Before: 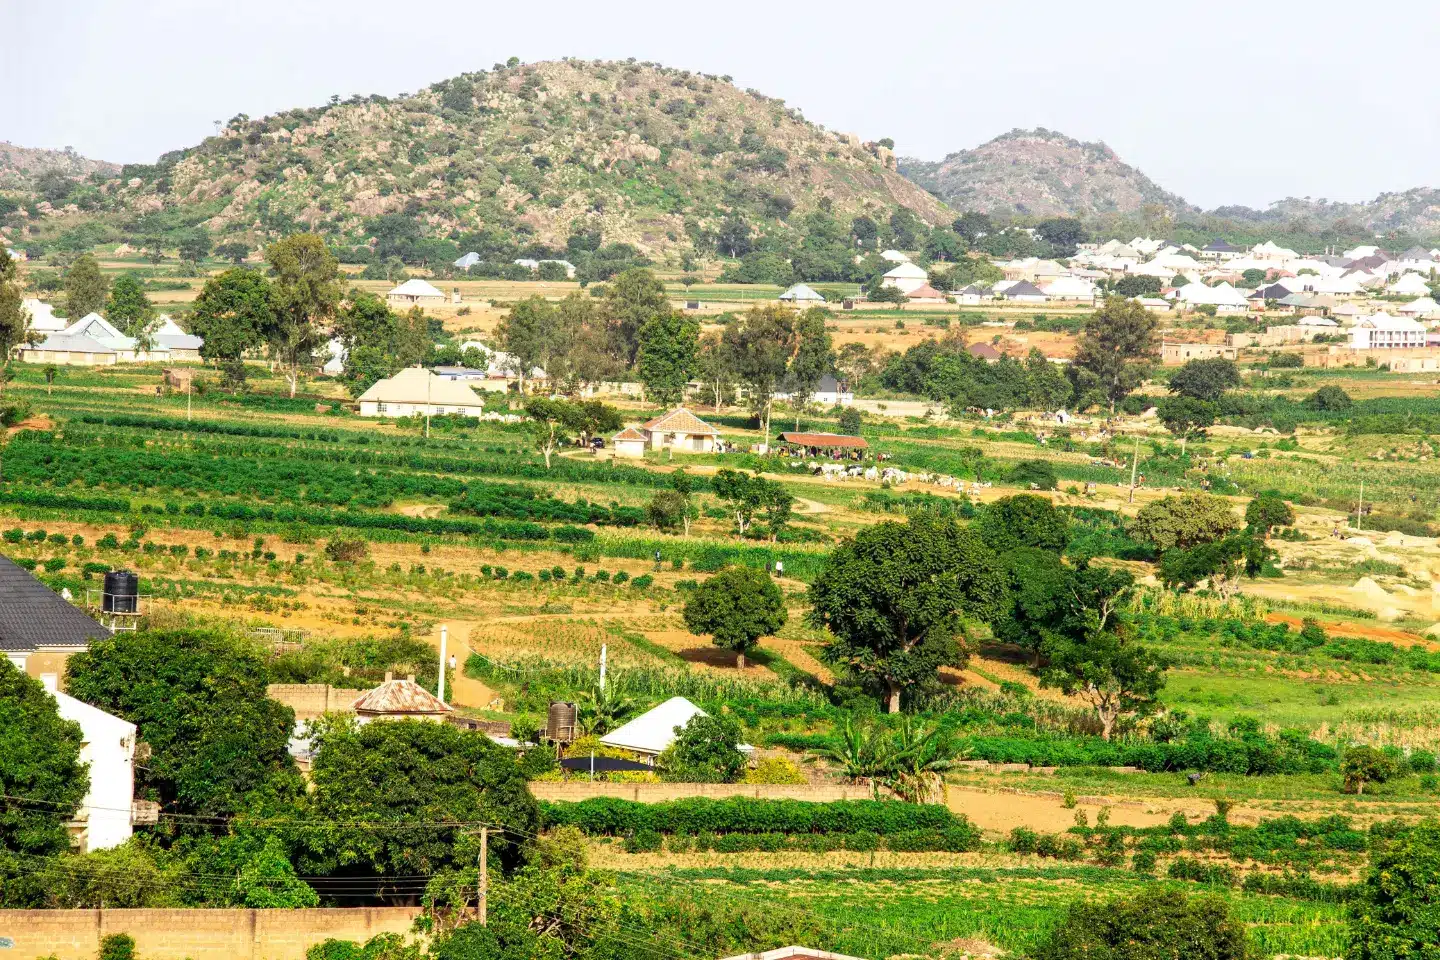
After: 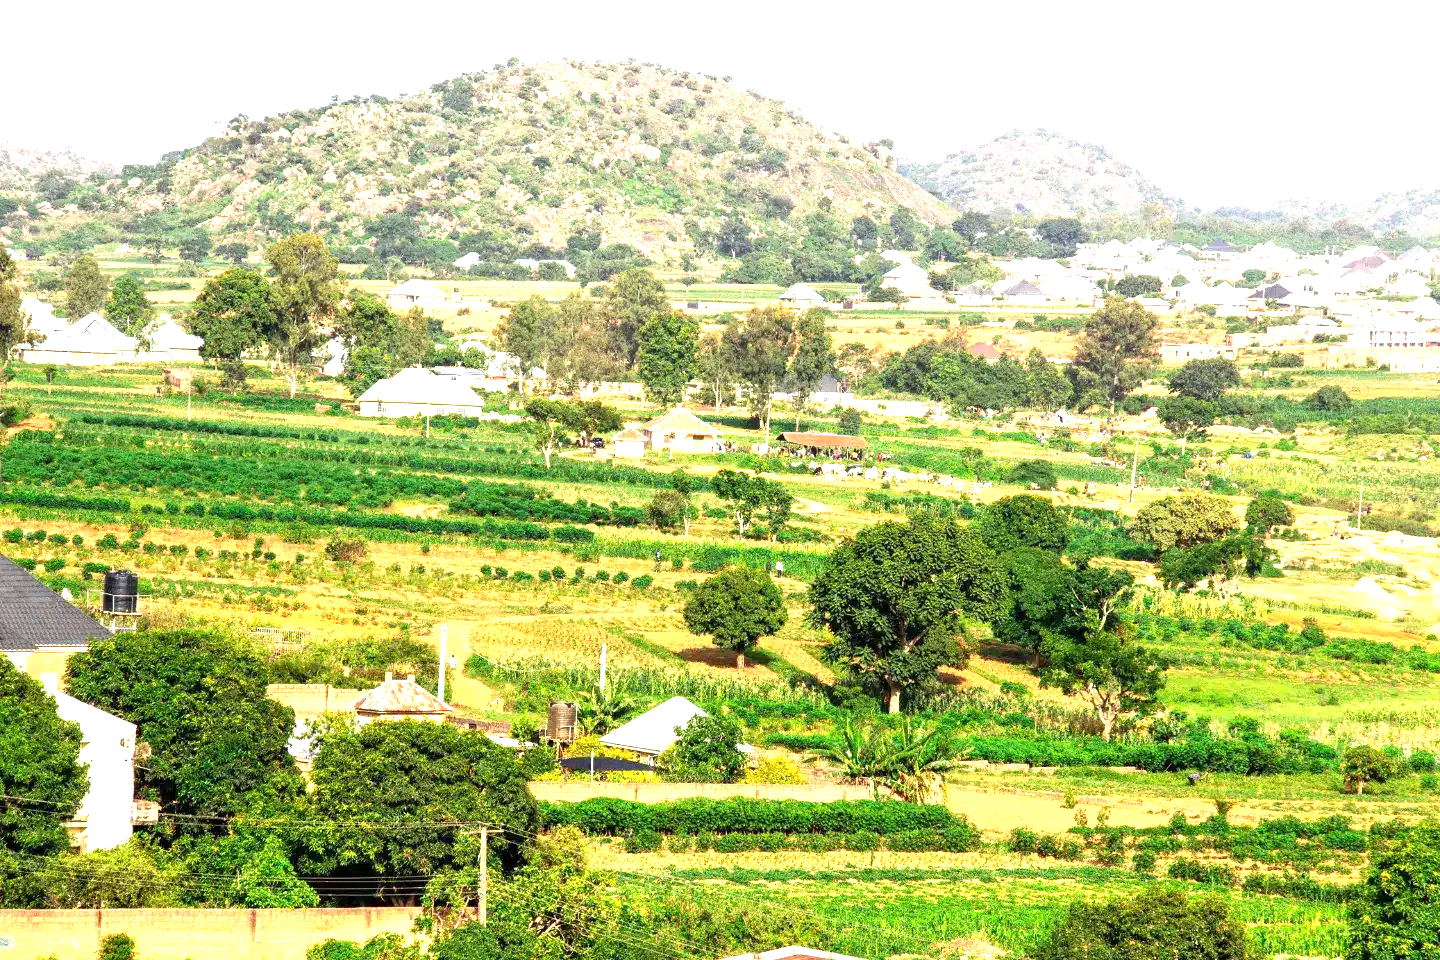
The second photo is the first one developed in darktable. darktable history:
exposure: exposure 1 EV, compensate highlight preservation false
grain: coarseness 3.21 ISO
